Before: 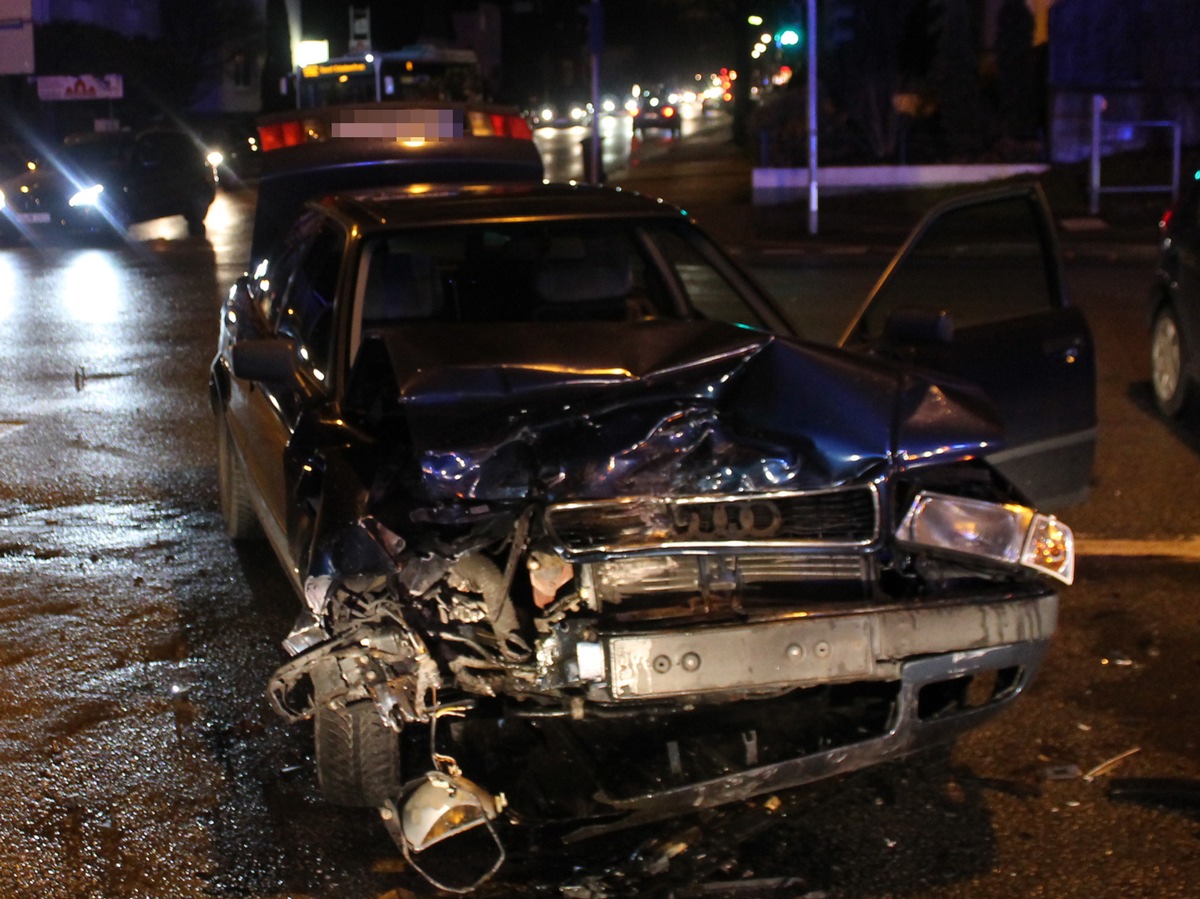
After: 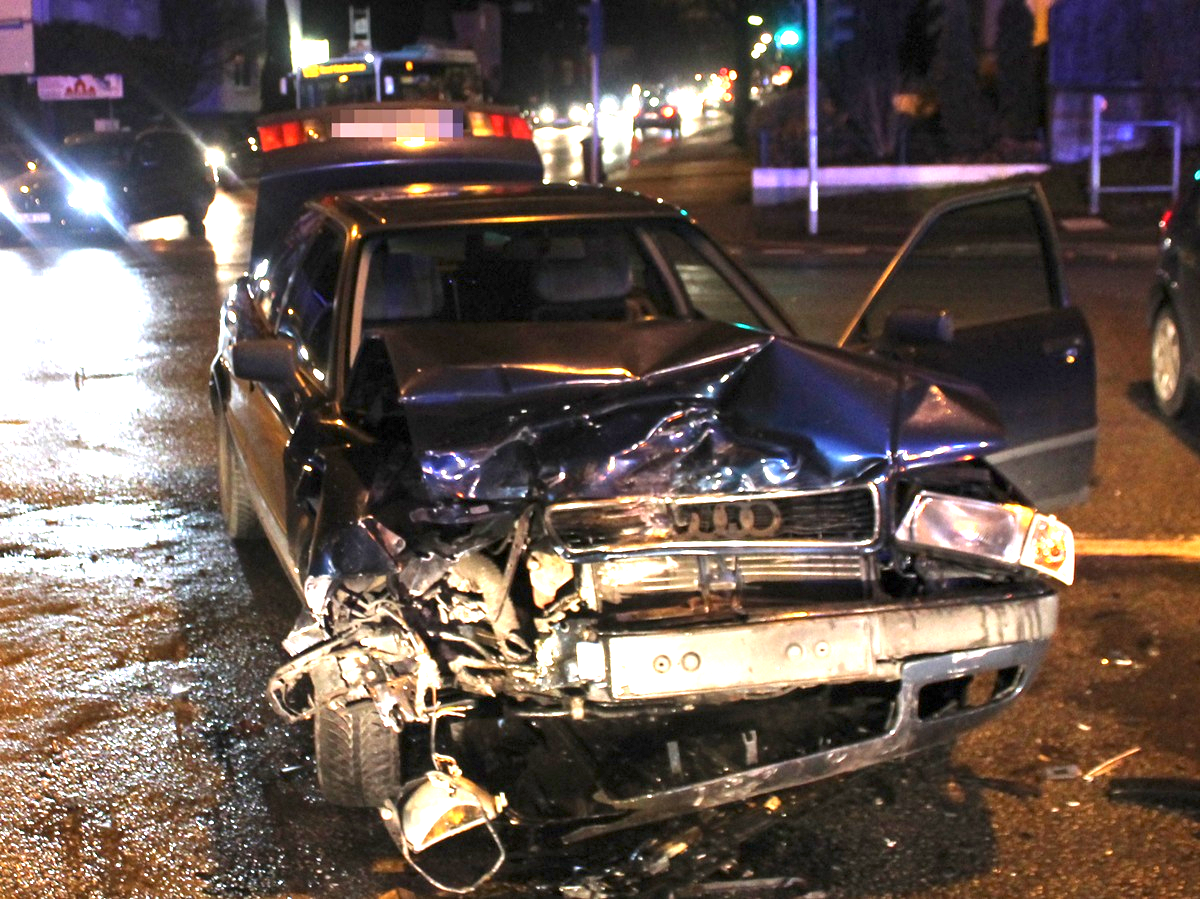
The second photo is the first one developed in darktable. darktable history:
exposure: exposure 1.991 EV, compensate highlight preservation false
contrast equalizer: y [[0.5, 0.501, 0.532, 0.538, 0.54, 0.541], [0.5 ×6], [0.5 ×6], [0 ×6], [0 ×6]], mix 0.351
